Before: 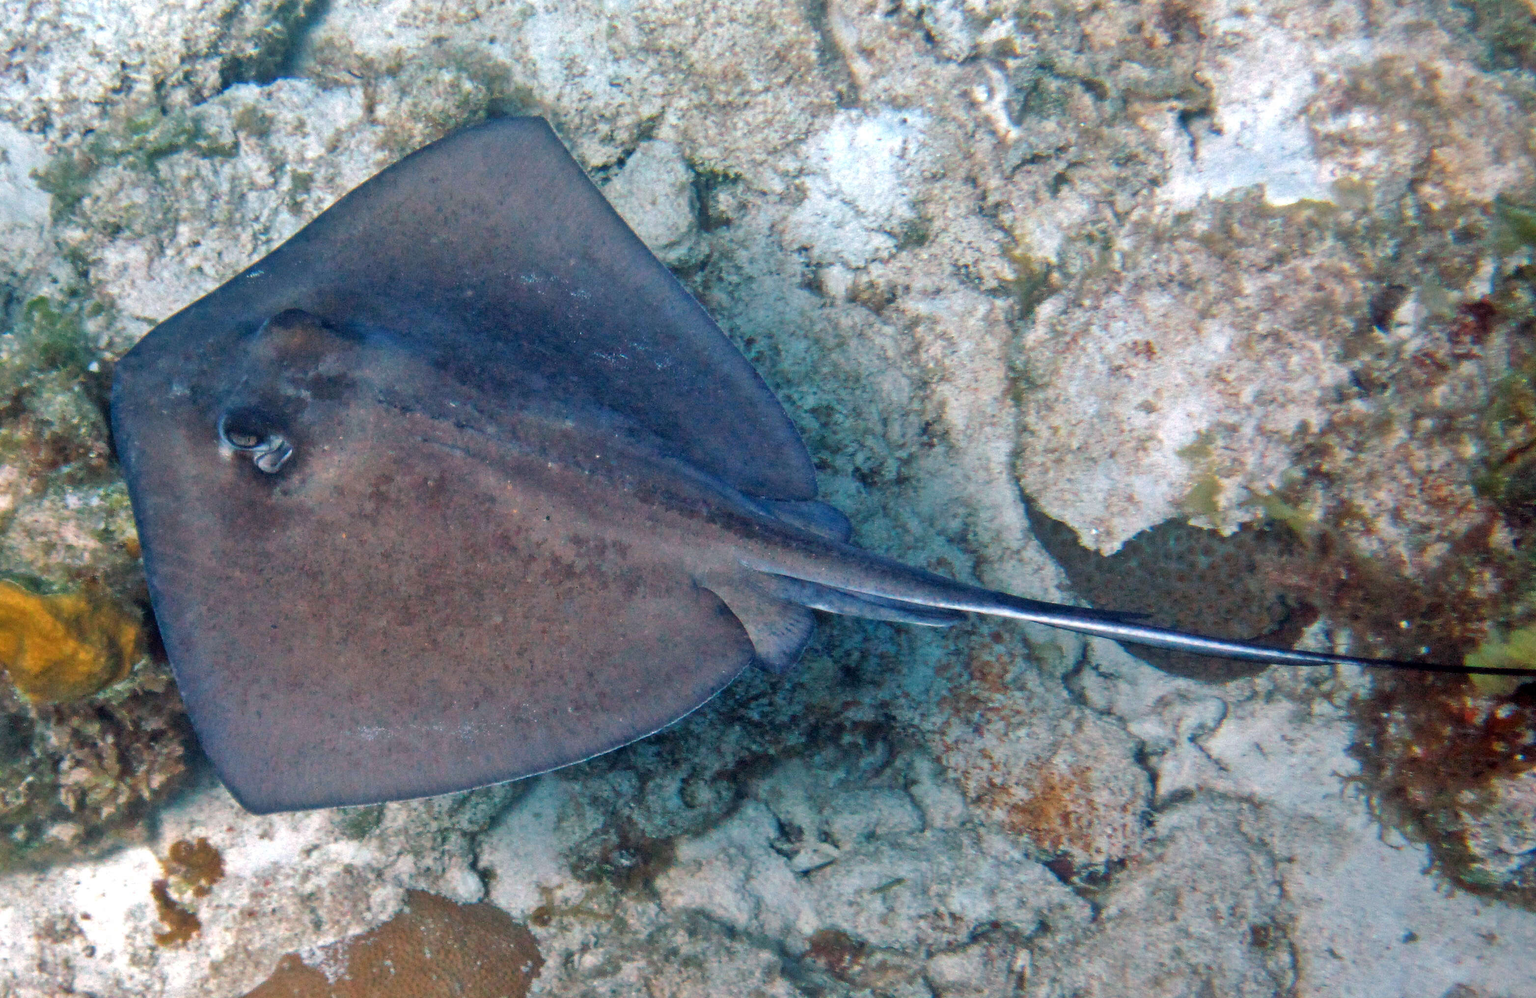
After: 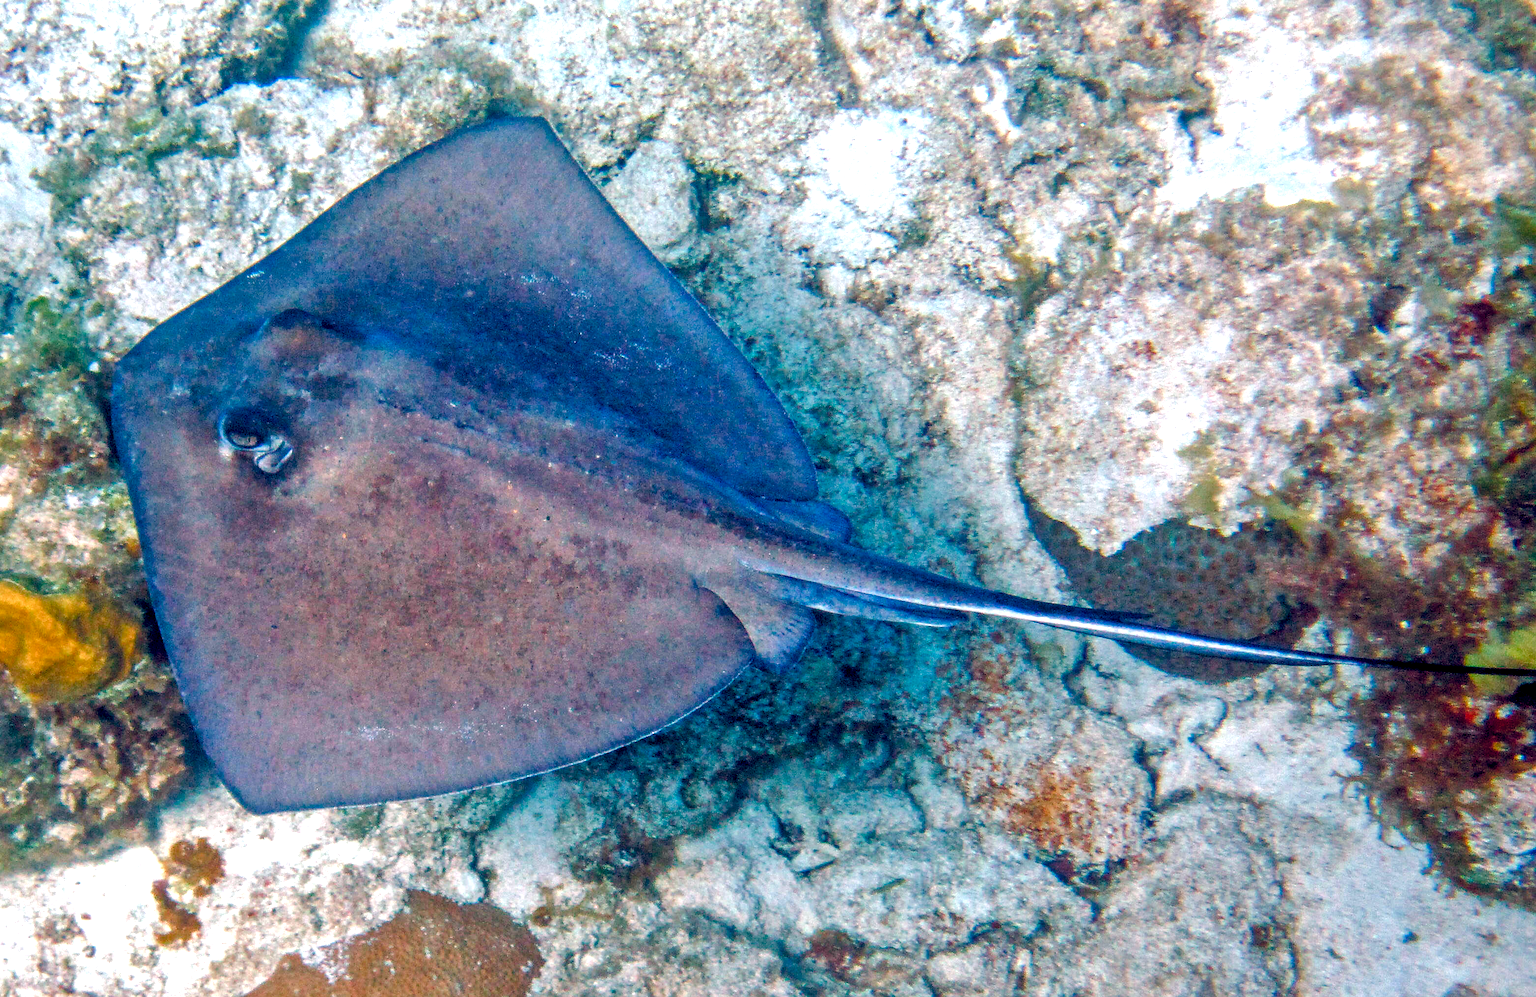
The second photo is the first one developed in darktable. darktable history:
exposure: compensate highlight preservation false
local contrast: highlights 62%, detail 143%, midtone range 0.426
sharpen: radius 1.901, amount 0.407, threshold 1.469
color balance rgb: highlights gain › chroma 0.102%, highlights gain › hue 332.81°, global offset › chroma 0.142%, global offset › hue 253.59°, perceptual saturation grading › global saturation 20%, perceptual saturation grading › highlights -49.763%, perceptual saturation grading › shadows 25.563%, perceptual brilliance grading › global brilliance 10.409%, perceptual brilliance grading › shadows 14.888%, global vibrance 41.222%
